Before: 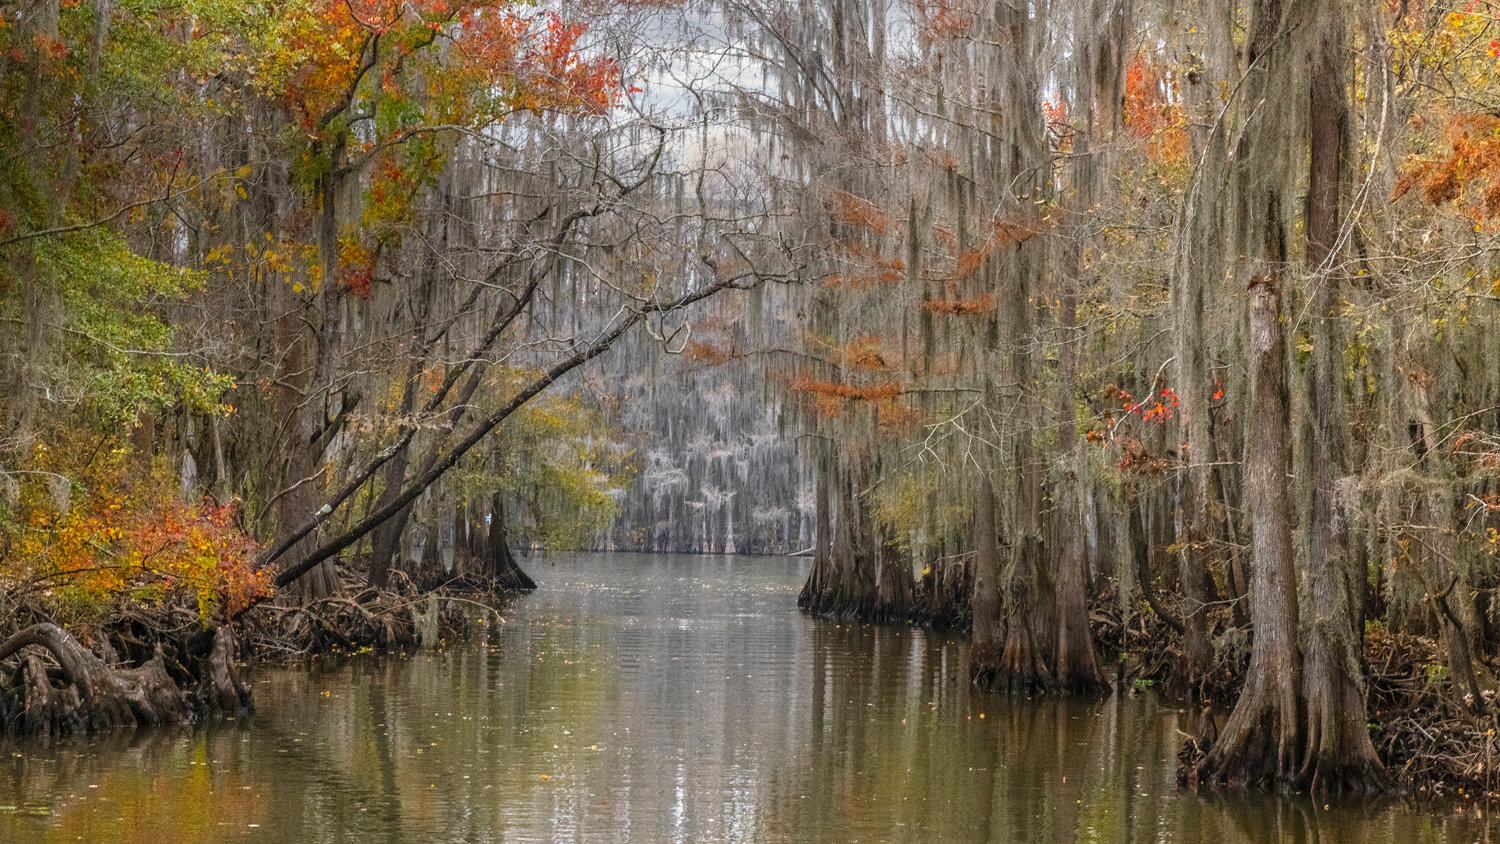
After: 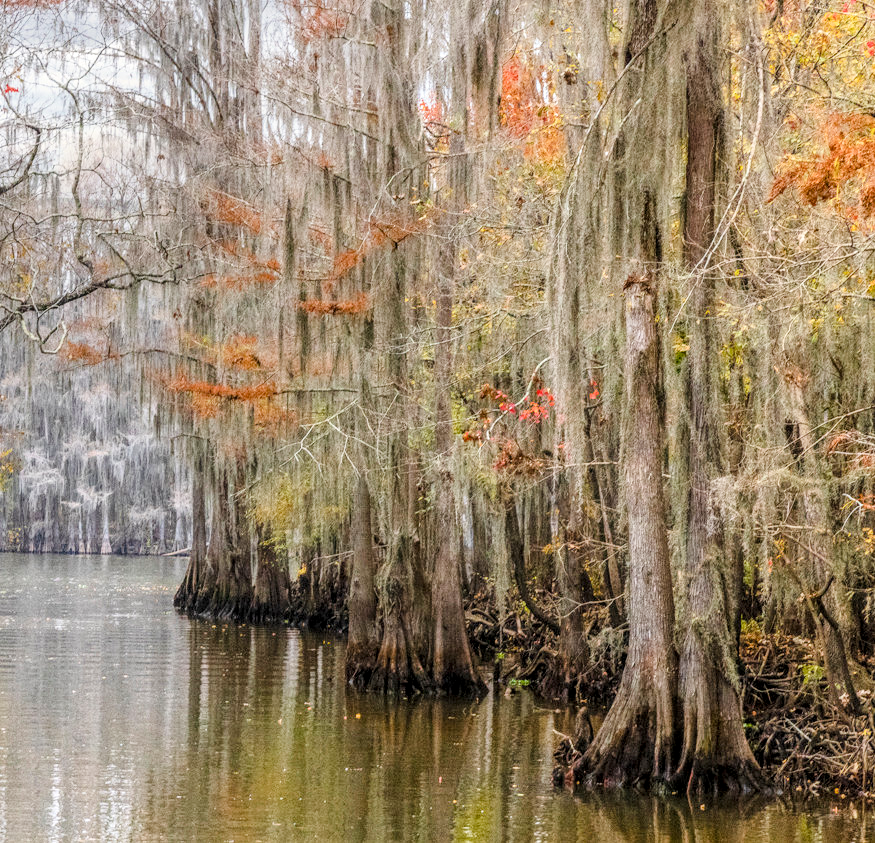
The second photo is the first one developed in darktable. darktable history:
exposure: black level correction 0, exposure 0.696 EV, compensate highlight preservation false
color balance rgb: global offset › luminance 0.479%, linear chroma grading › shadows 31.446%, linear chroma grading › global chroma -2.306%, linear chroma grading › mid-tones 3.866%, perceptual saturation grading › global saturation 0.239%, perceptual brilliance grading › highlights 10.094%, perceptual brilliance grading › mid-tones 5.561%
local contrast: on, module defaults
crop: left 41.612%
filmic rgb: black relative exposure -7.65 EV, white relative exposure 4.56 EV, threshold 3.05 EV, hardness 3.61, enable highlight reconstruction true
